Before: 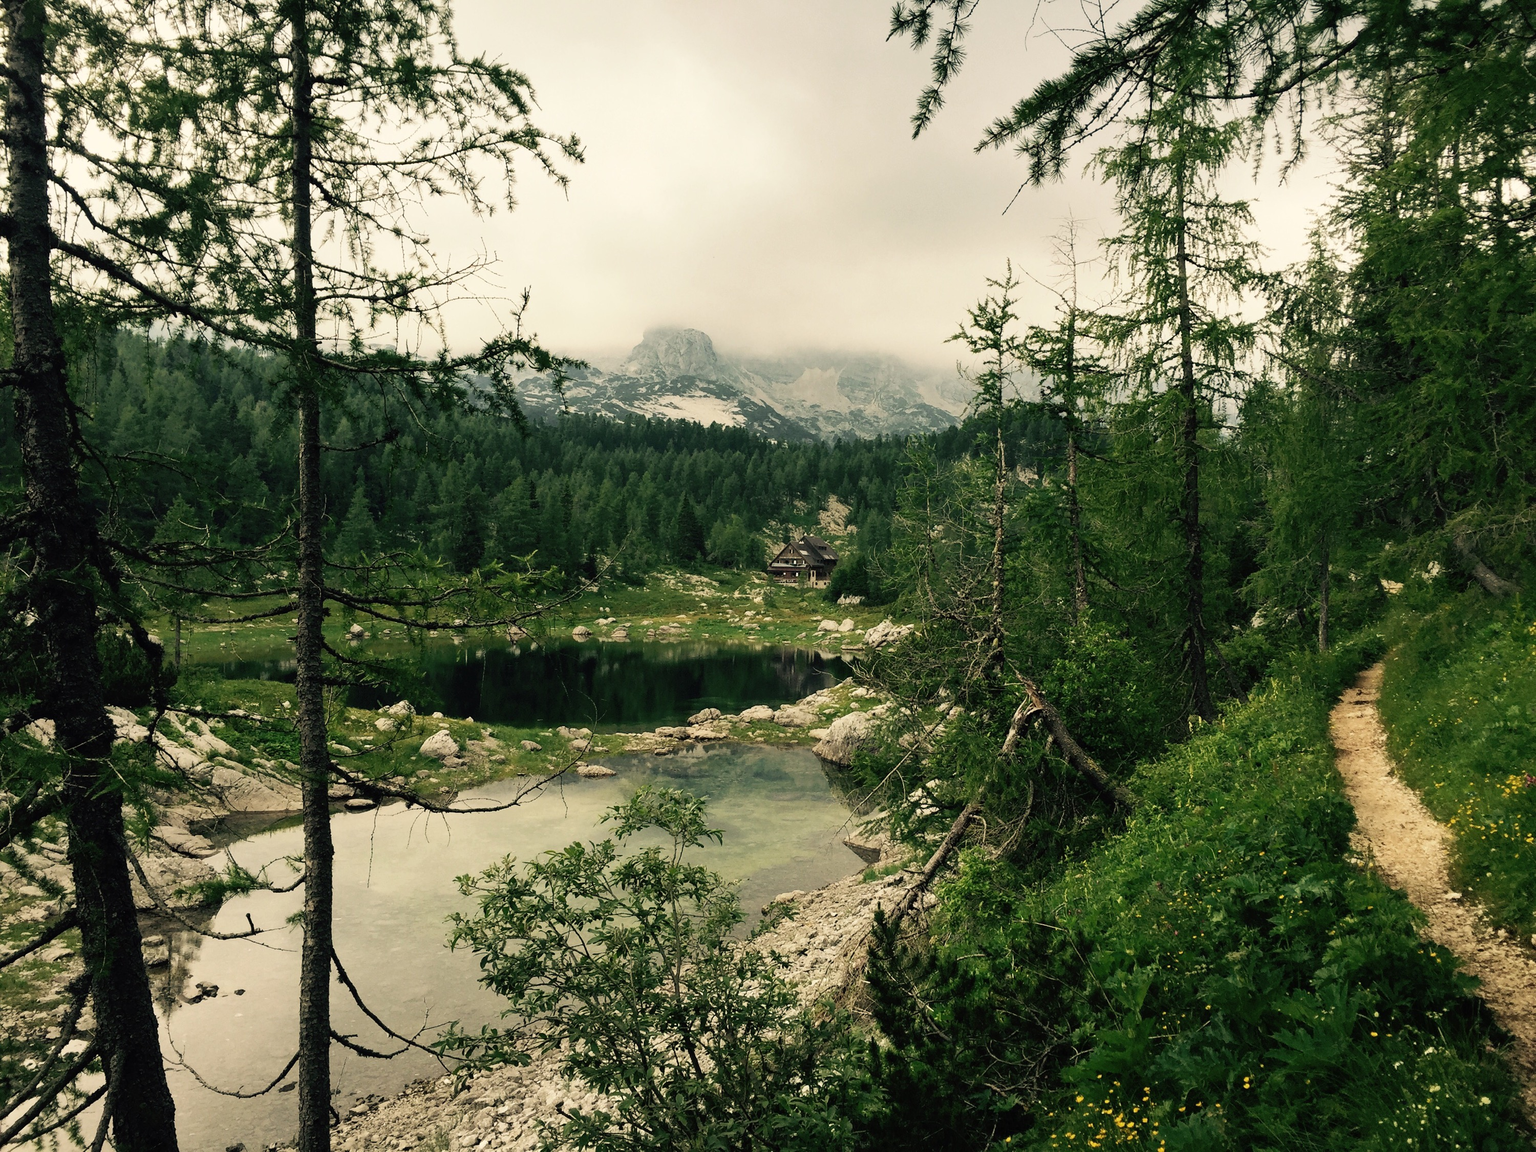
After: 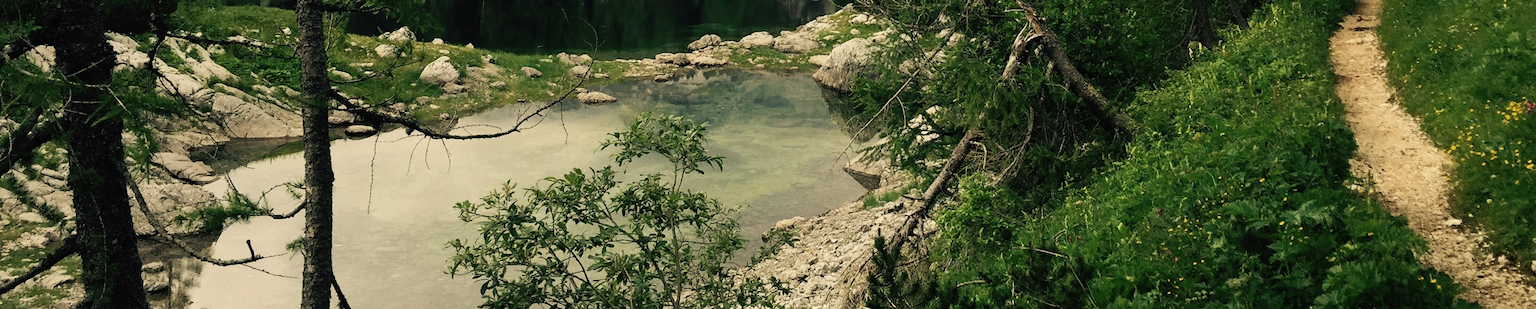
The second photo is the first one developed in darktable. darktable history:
crop and rotate: top 58.527%, bottom 14.58%
